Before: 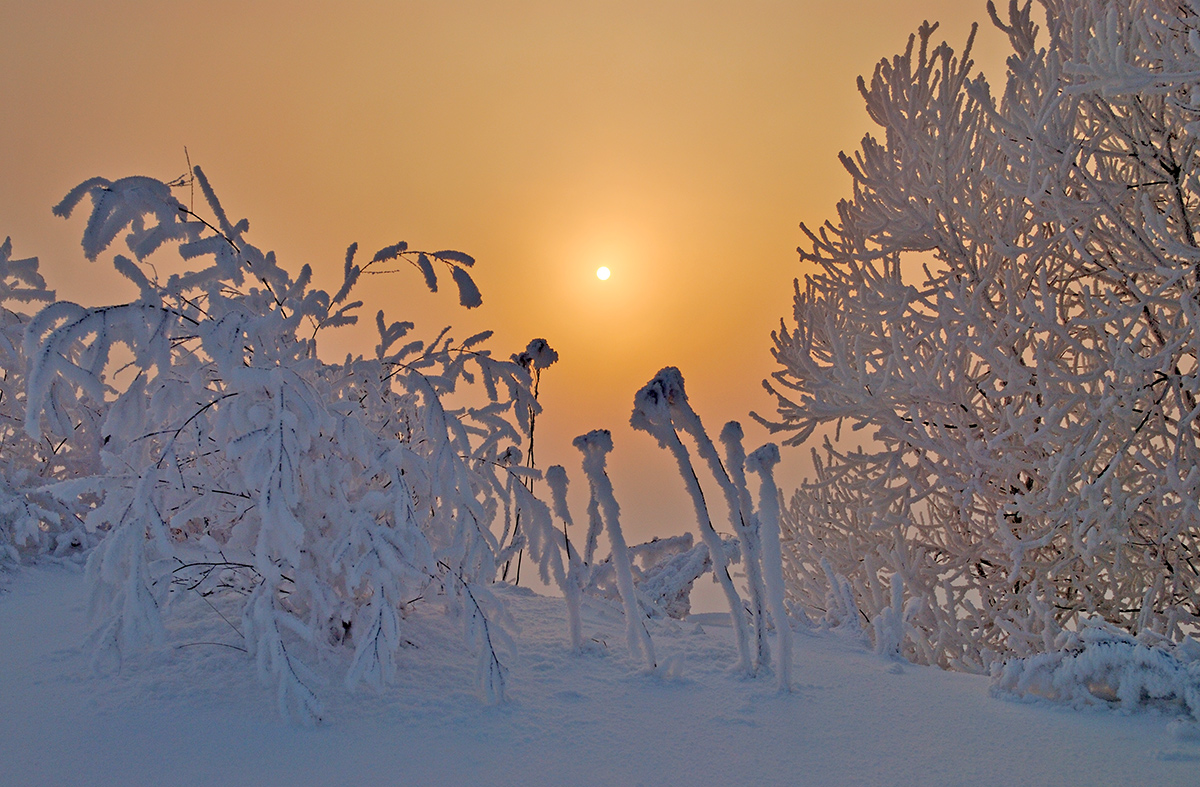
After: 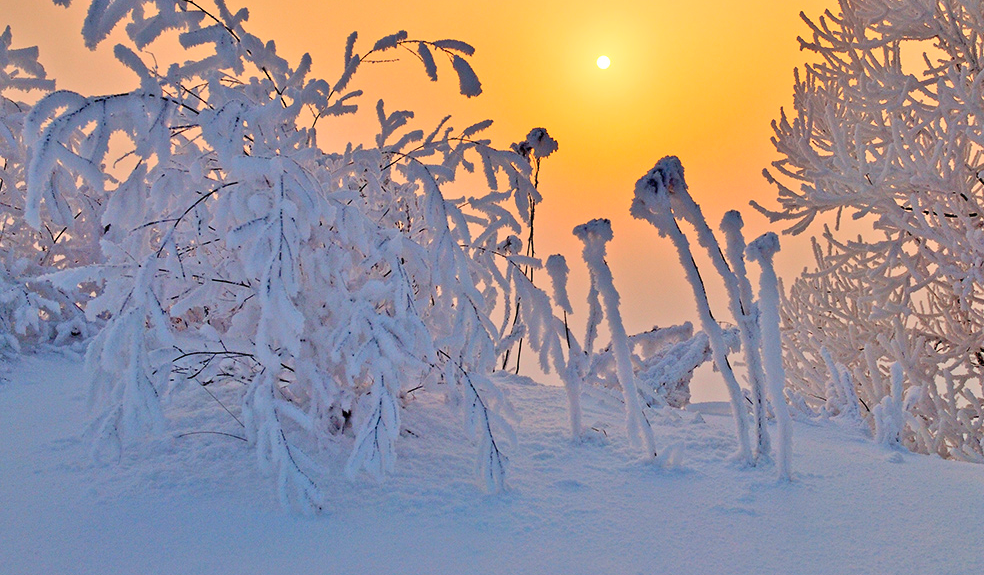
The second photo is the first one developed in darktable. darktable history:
crop: top 26.82%, right 17.955%
contrast brightness saturation: contrast 0.236, brightness 0.254, saturation 0.384
